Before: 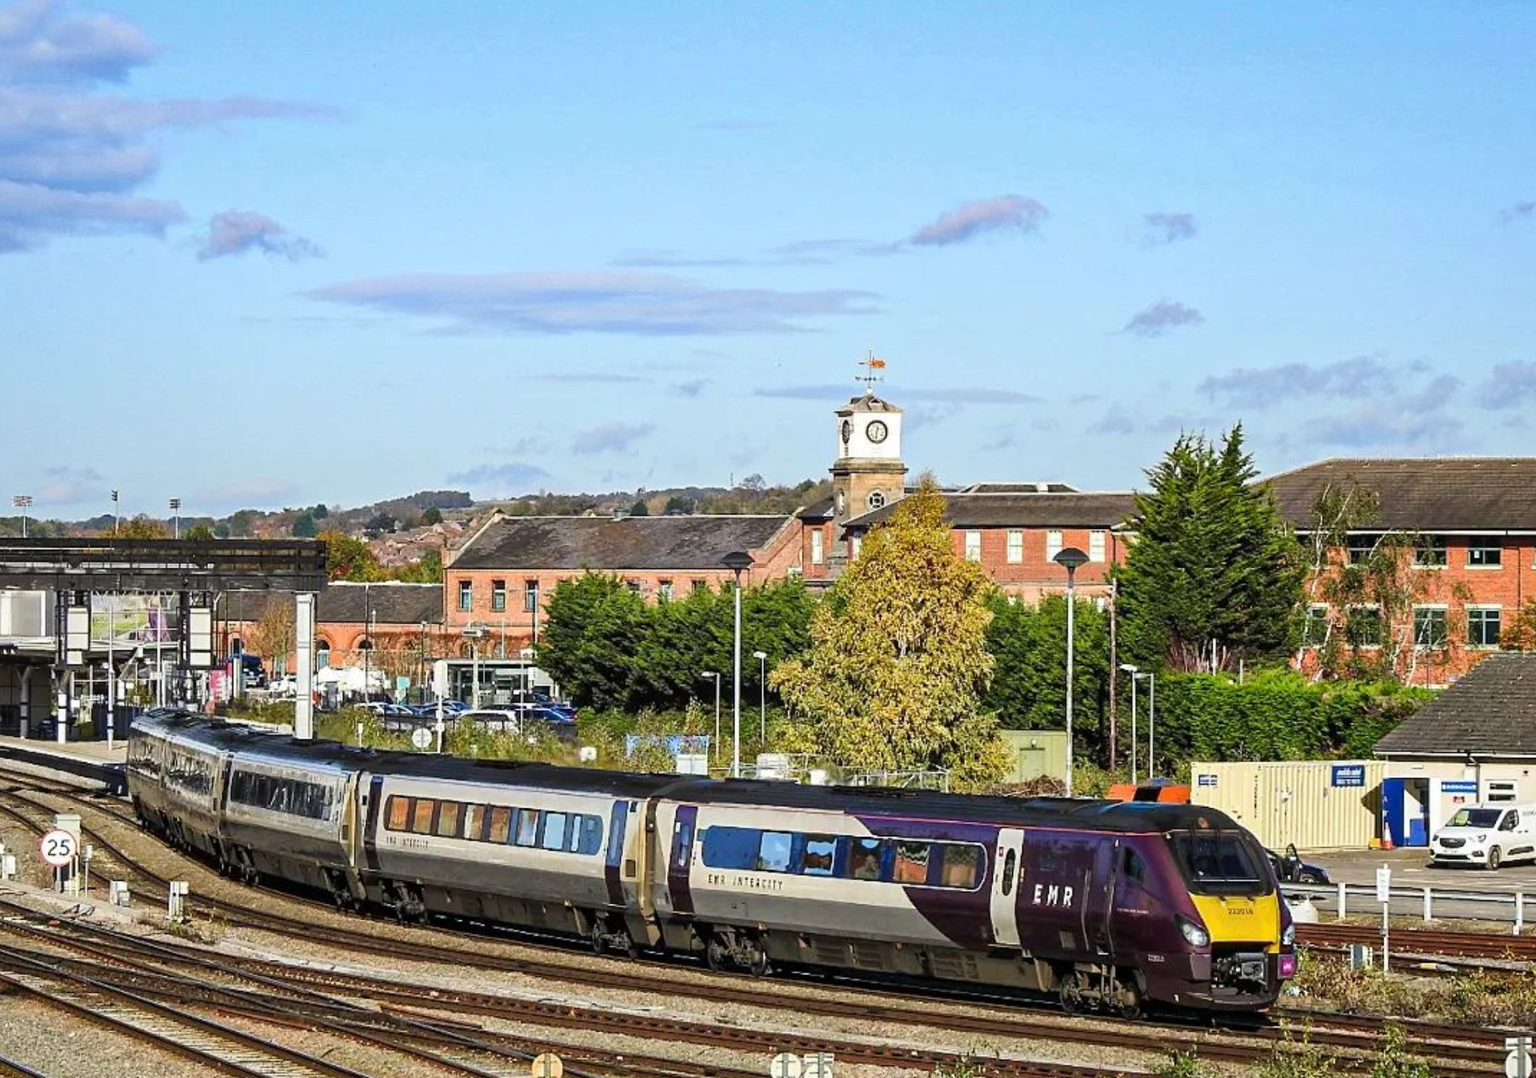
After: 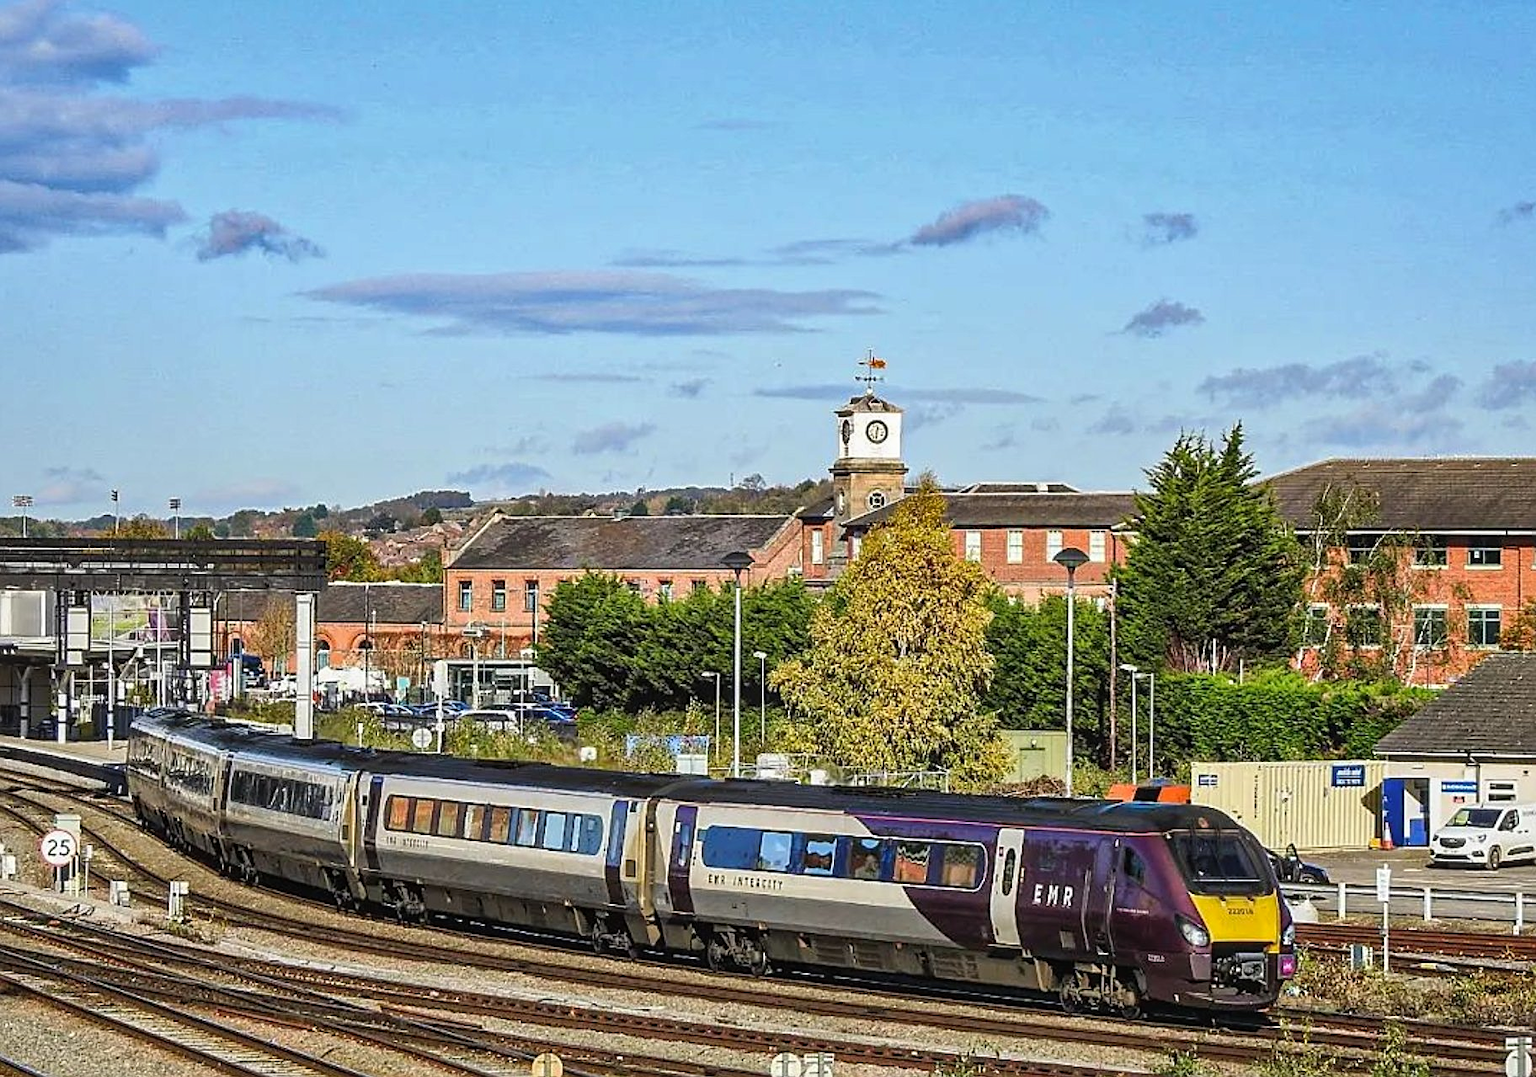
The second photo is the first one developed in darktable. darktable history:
shadows and highlights: white point adjustment 0.05, highlights color adjustment 55.9%, soften with gaussian
sharpen: on, module defaults
local contrast: detail 110%
